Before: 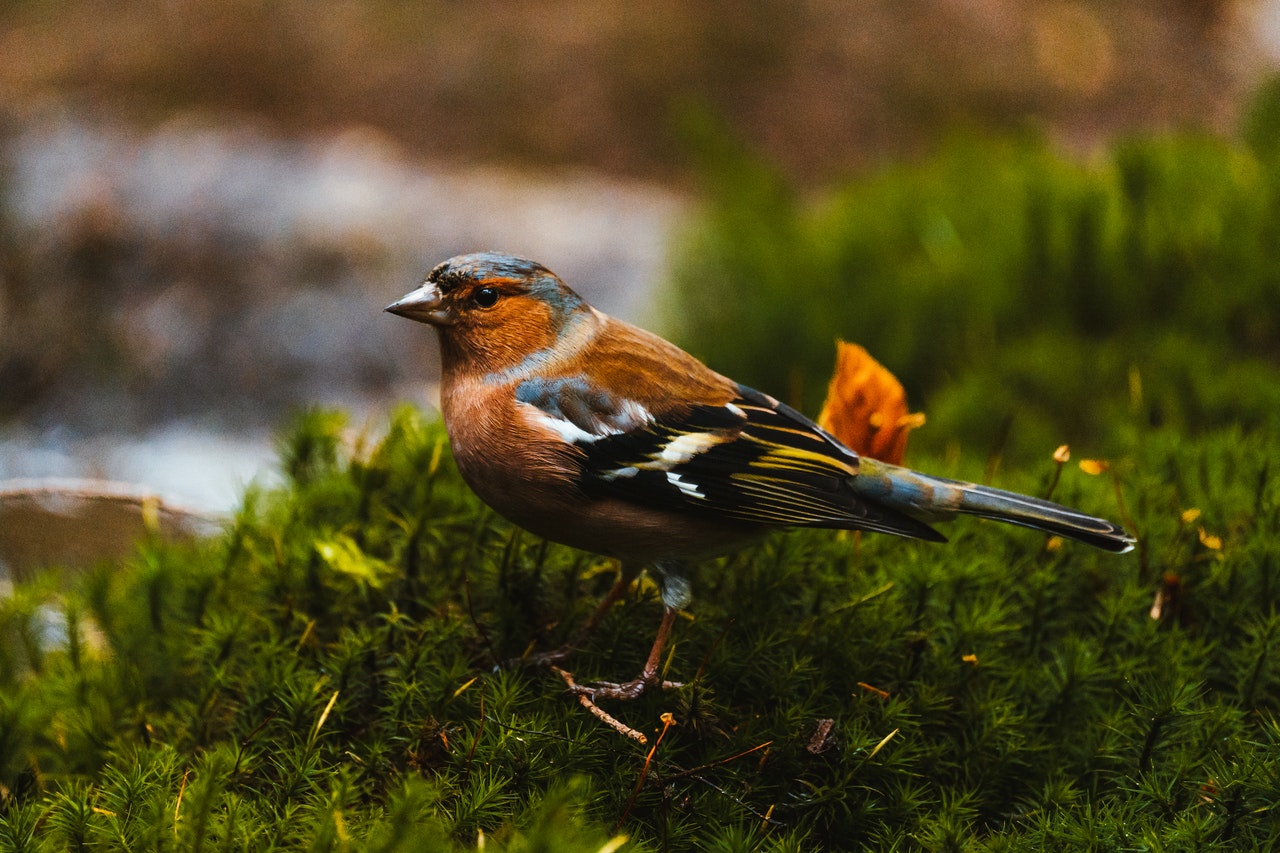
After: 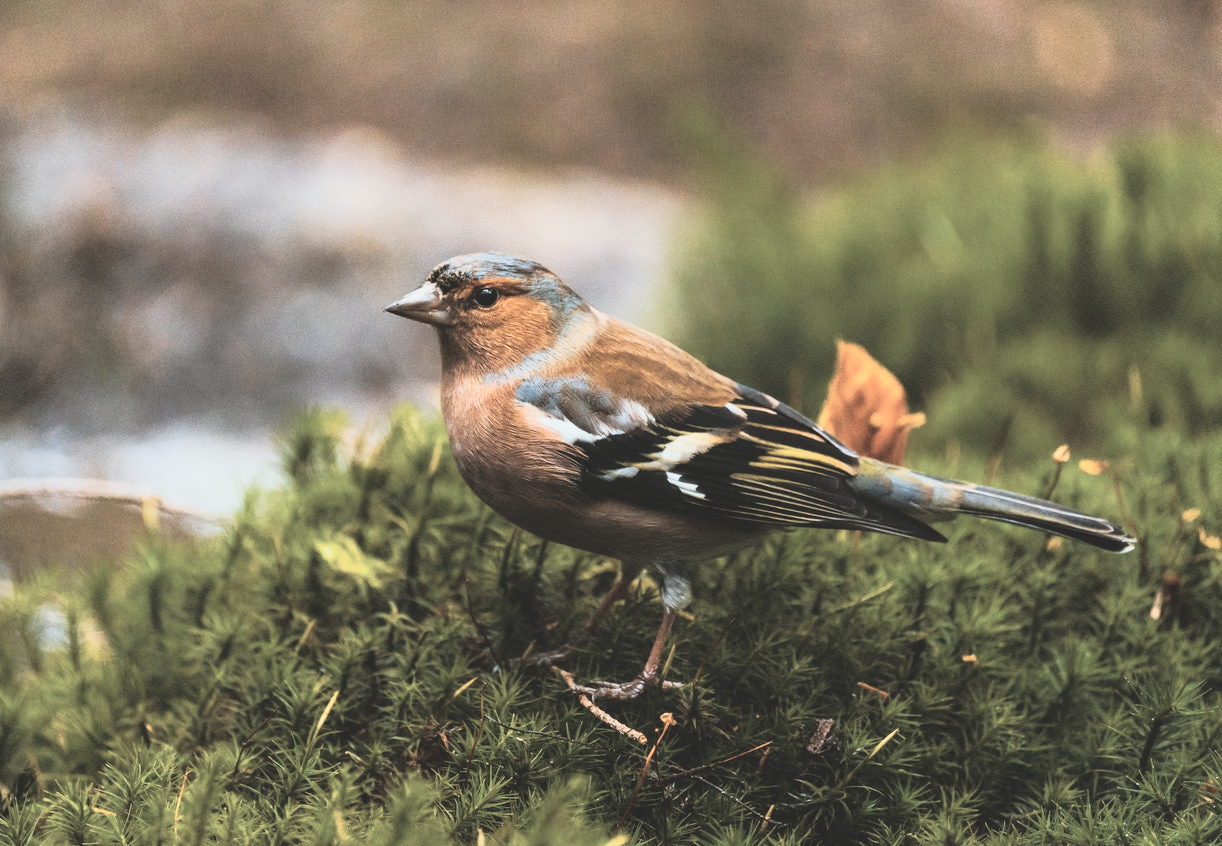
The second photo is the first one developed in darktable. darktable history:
exposure: exposure 0.179 EV, compensate highlight preservation false
contrast brightness saturation: contrast -0.266, saturation -0.425
tone curve: curves: ch0 [(0, 0) (0.003, 0.002) (0.011, 0.008) (0.025, 0.019) (0.044, 0.034) (0.069, 0.053) (0.1, 0.079) (0.136, 0.127) (0.177, 0.191) (0.224, 0.274) (0.277, 0.367) (0.335, 0.465) (0.399, 0.552) (0.468, 0.643) (0.543, 0.737) (0.623, 0.82) (0.709, 0.891) (0.801, 0.928) (0.898, 0.963) (1, 1)], color space Lab, independent channels, preserve colors none
crop: right 4.502%, bottom 0.045%
